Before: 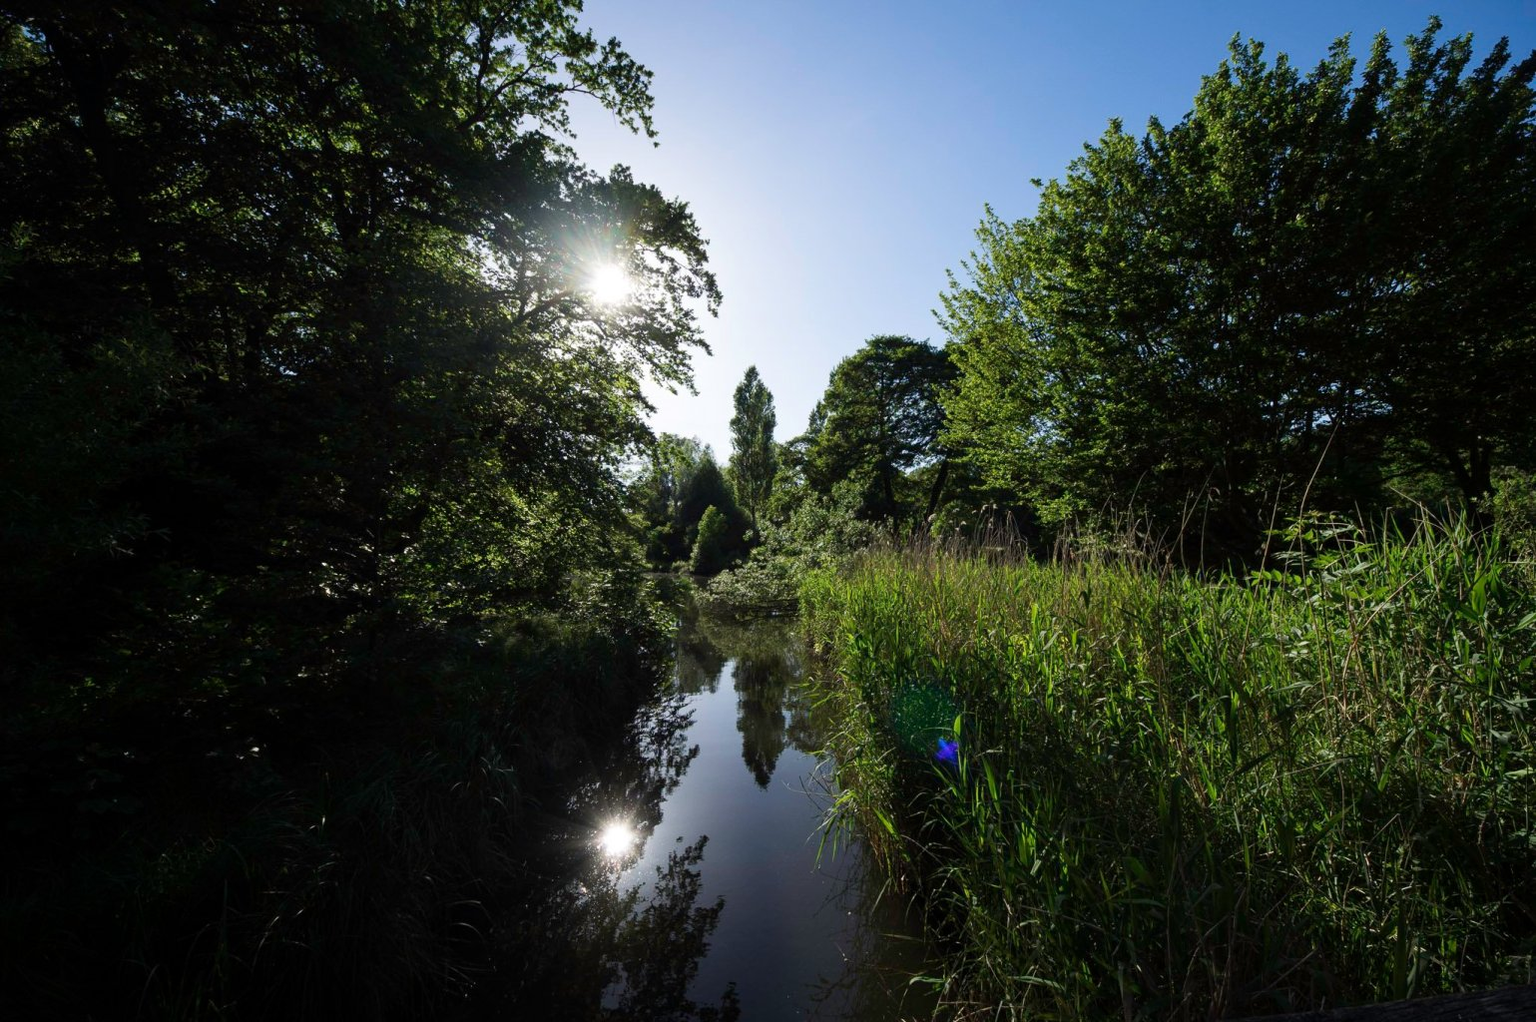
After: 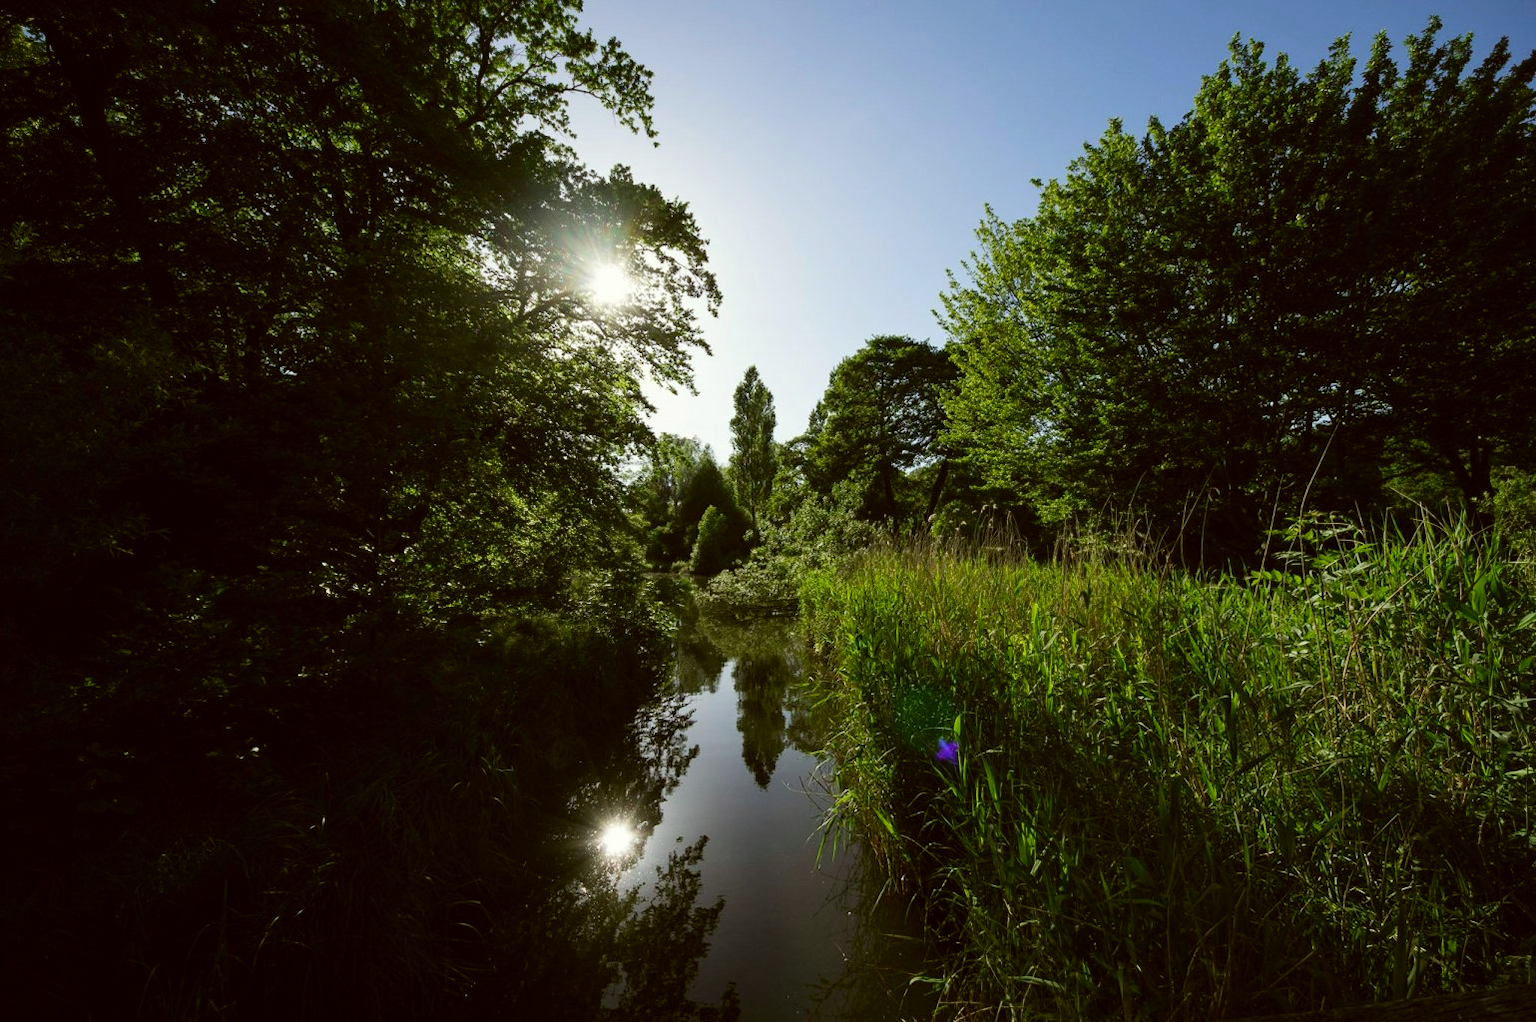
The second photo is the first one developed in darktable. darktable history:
white balance: red 0.974, blue 1.044
color correction: highlights a* -1.43, highlights b* 10.12, shadows a* 0.395, shadows b* 19.35
